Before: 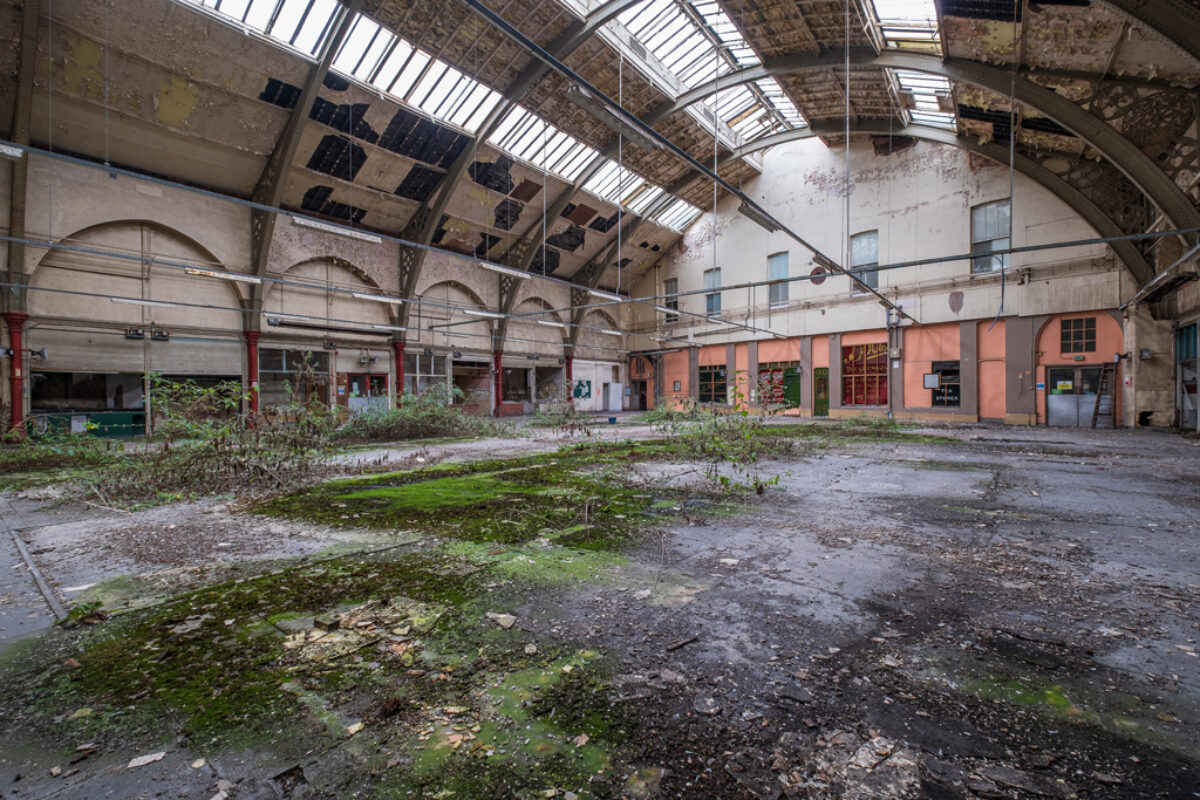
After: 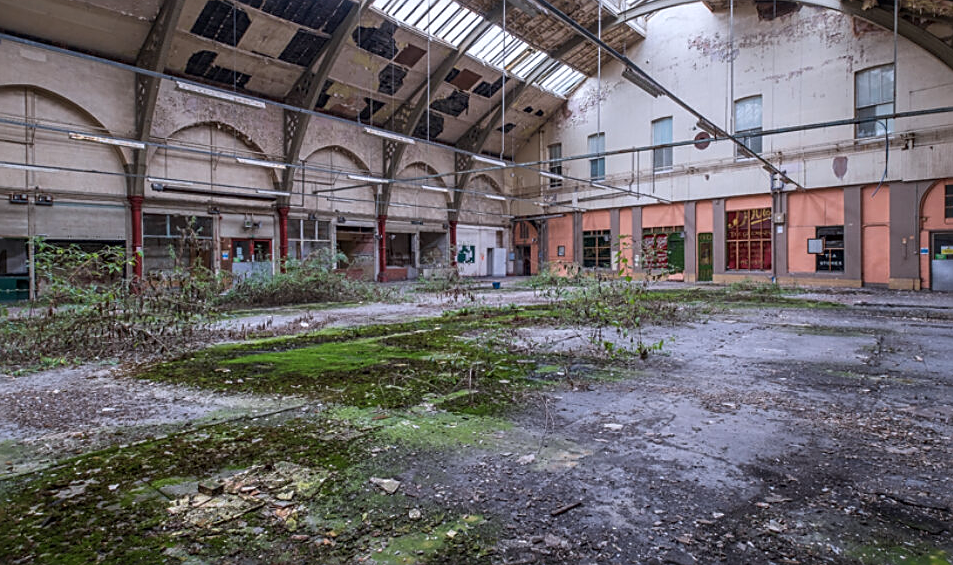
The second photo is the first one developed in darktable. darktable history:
crop: left 9.712%, top 16.928%, right 10.845%, bottom 12.332%
color calibration: illuminant as shot in camera, x 0.358, y 0.373, temperature 4628.91 K
sharpen: on, module defaults
